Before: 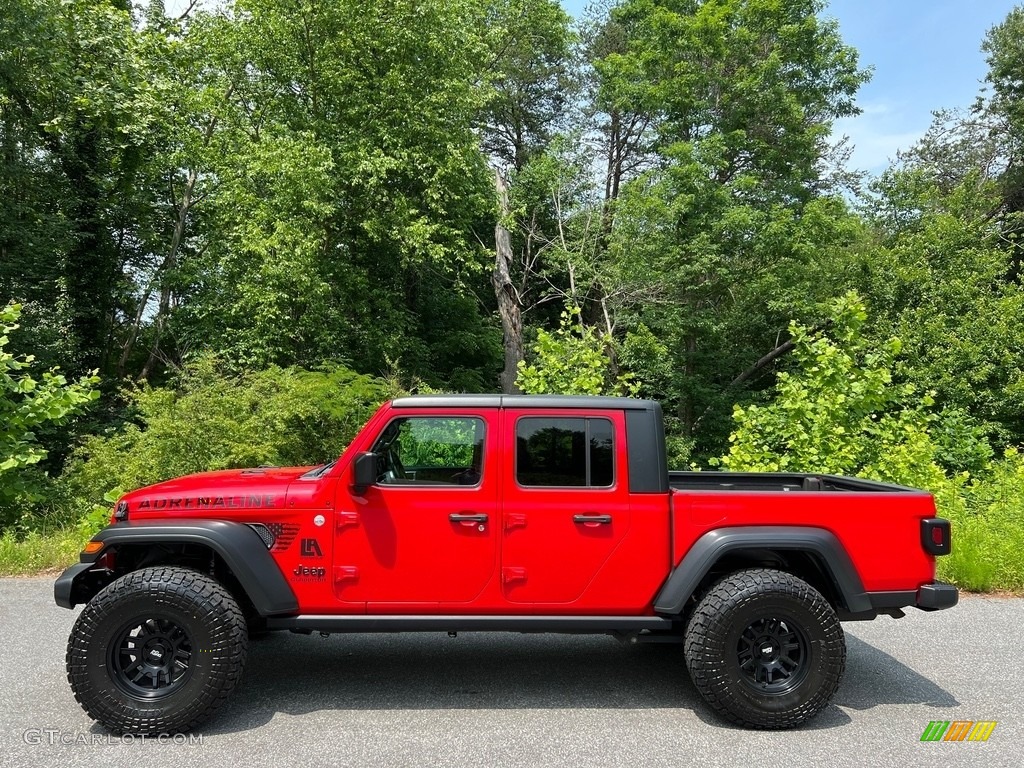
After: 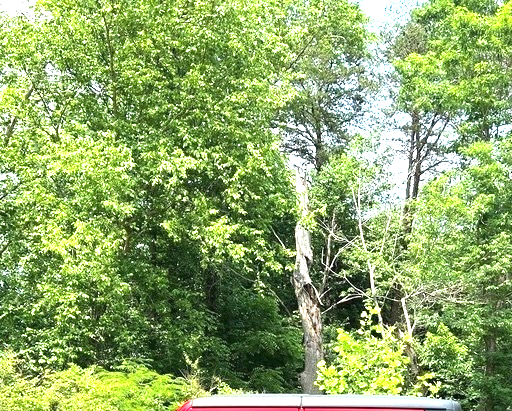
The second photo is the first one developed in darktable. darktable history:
crop: left 19.556%, right 30.401%, bottom 46.458%
exposure: black level correction 0, exposure 1.75 EV, compensate exposure bias true, compensate highlight preservation false
